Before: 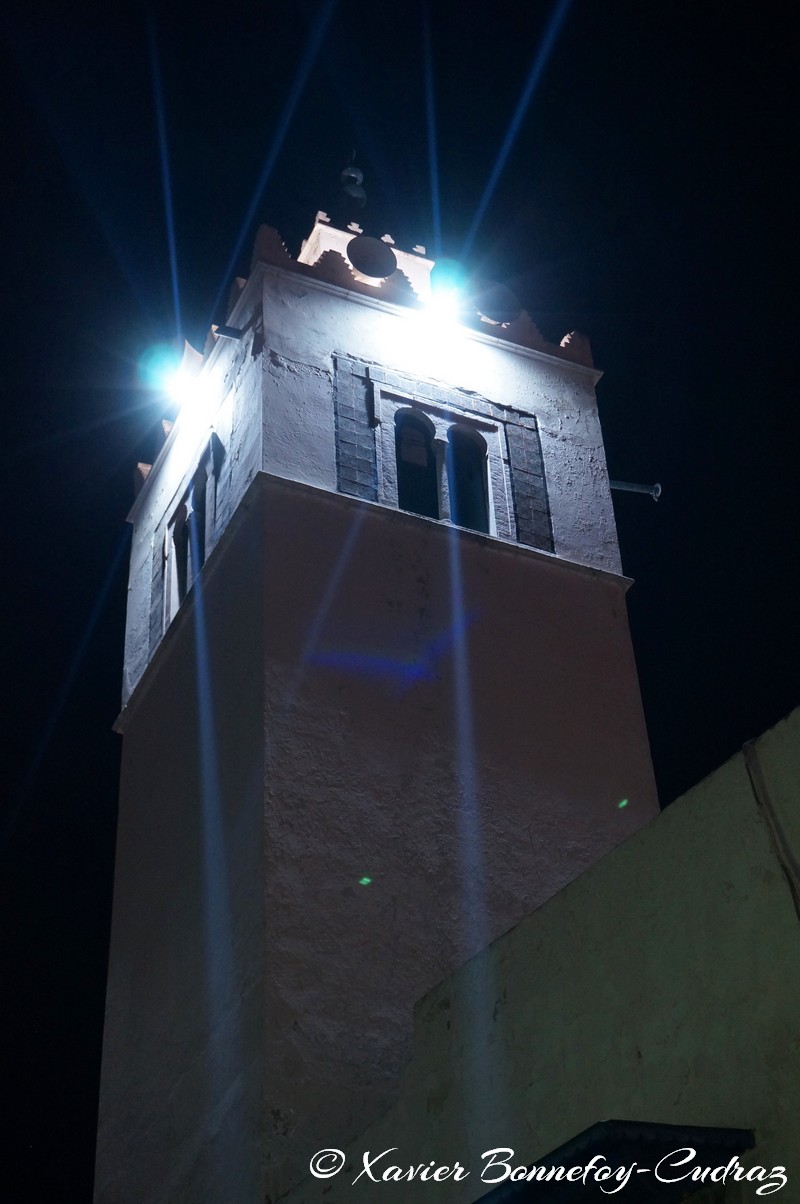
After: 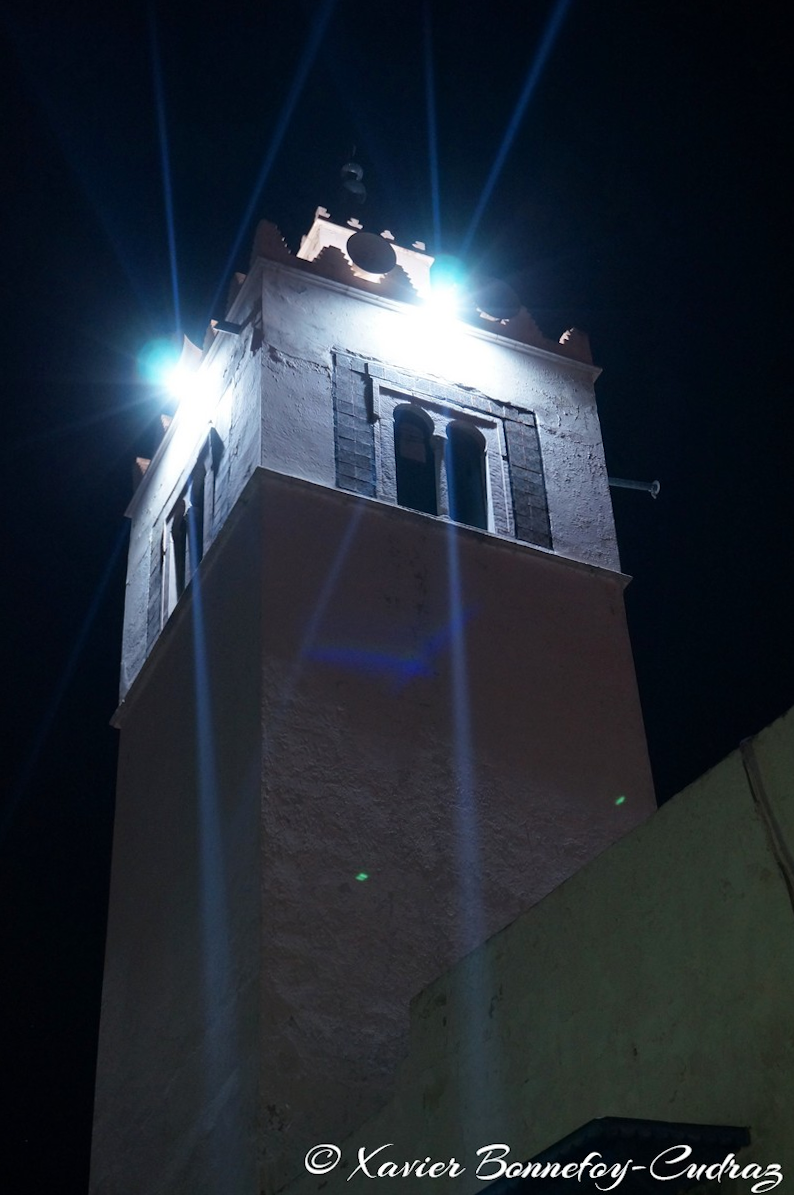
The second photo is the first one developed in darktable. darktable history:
crop and rotate: angle -0.268°
